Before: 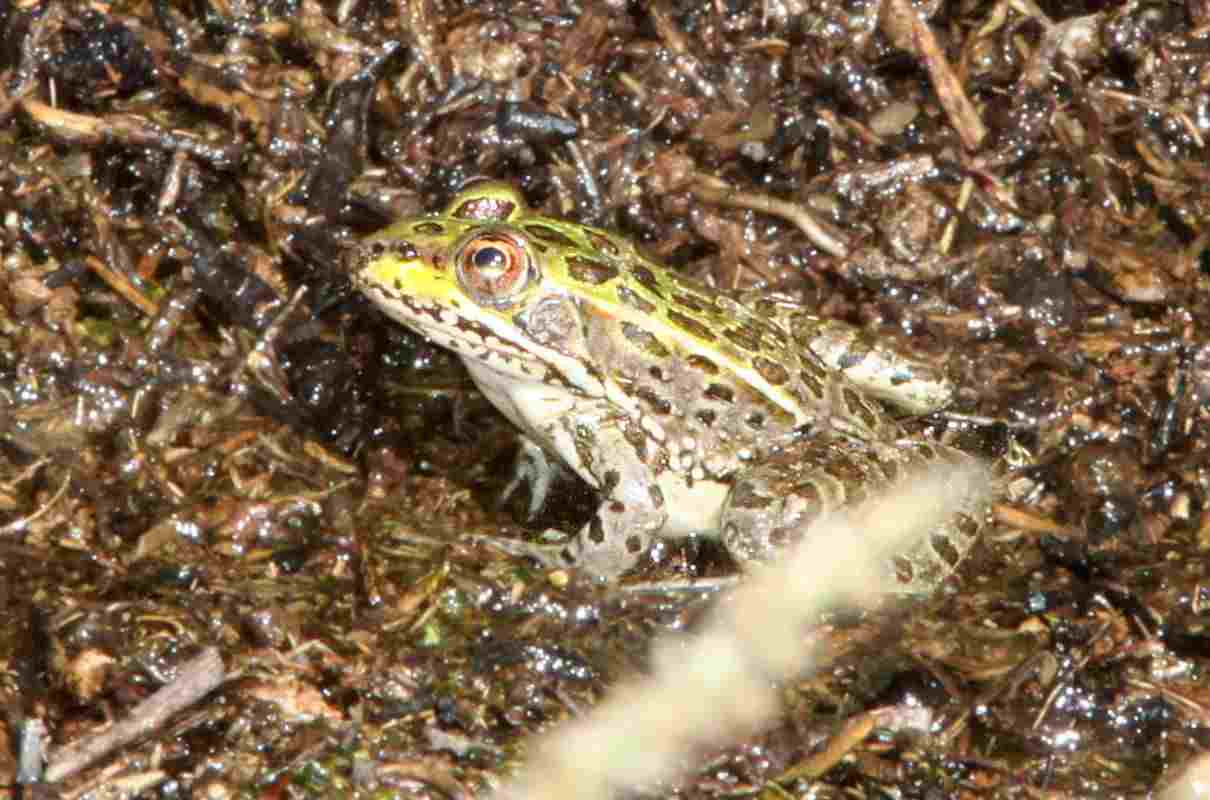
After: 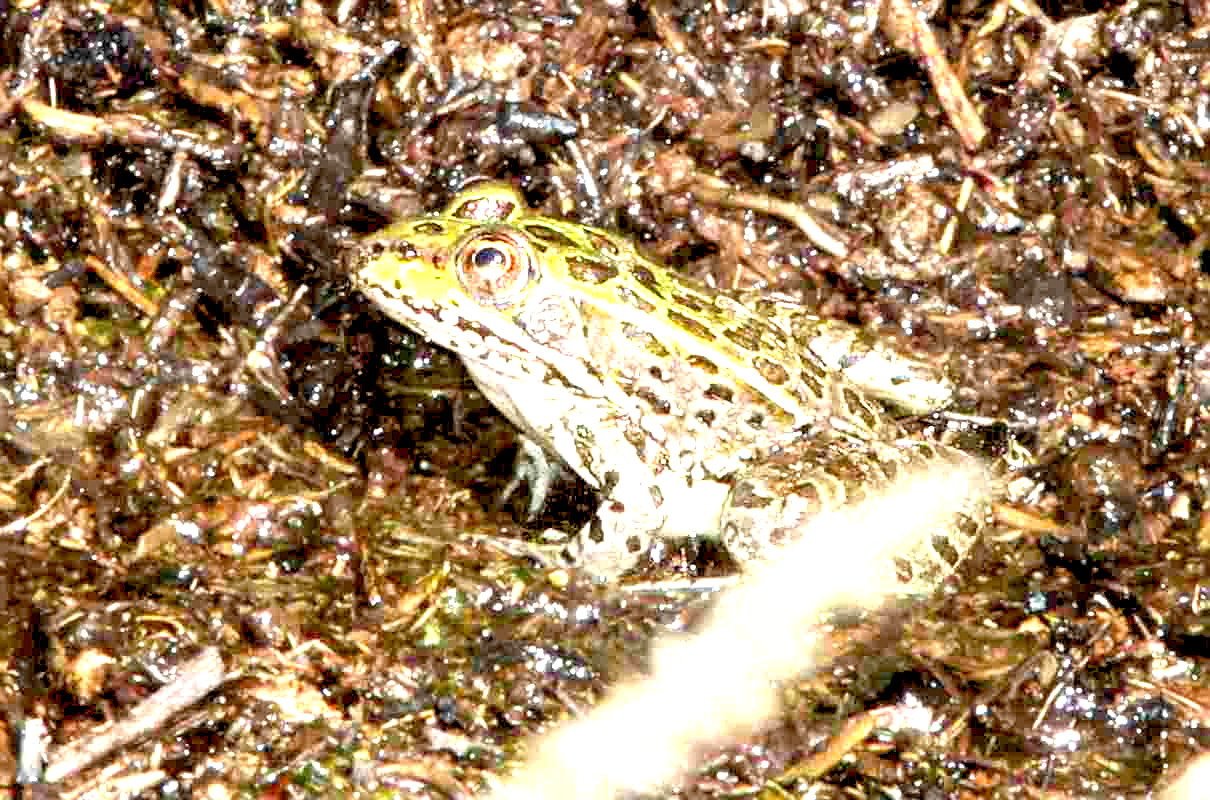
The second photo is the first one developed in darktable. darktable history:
sharpen: on, module defaults
exposure: black level correction 0.011, exposure 1.087 EV, compensate exposure bias true, compensate highlight preservation false
levels: levels [0, 0.498, 0.996]
